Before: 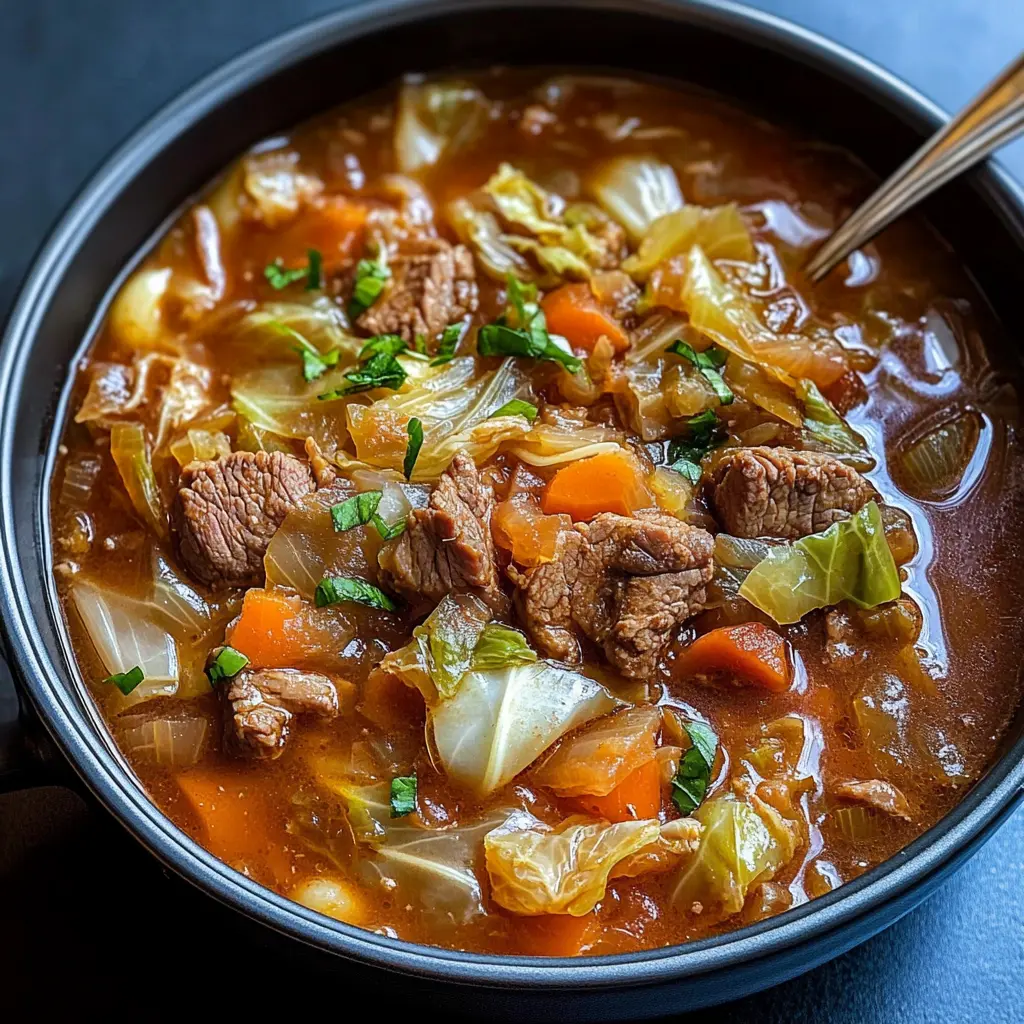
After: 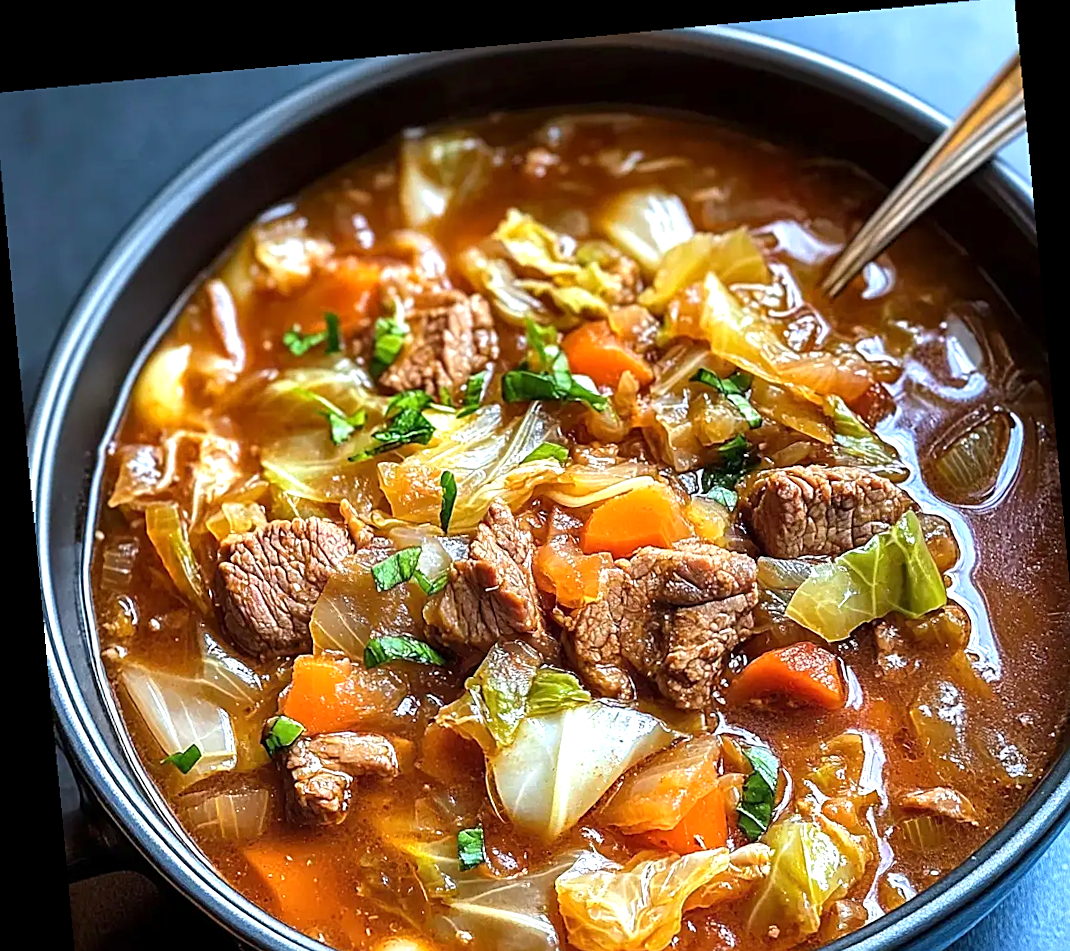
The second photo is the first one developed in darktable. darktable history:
sharpen: on, module defaults
crop and rotate: angle 0.2°, left 0.275%, right 3.127%, bottom 14.18%
exposure: exposure 0.74 EV, compensate highlight preservation false
rotate and perspective: rotation -5.2°, automatic cropping off
